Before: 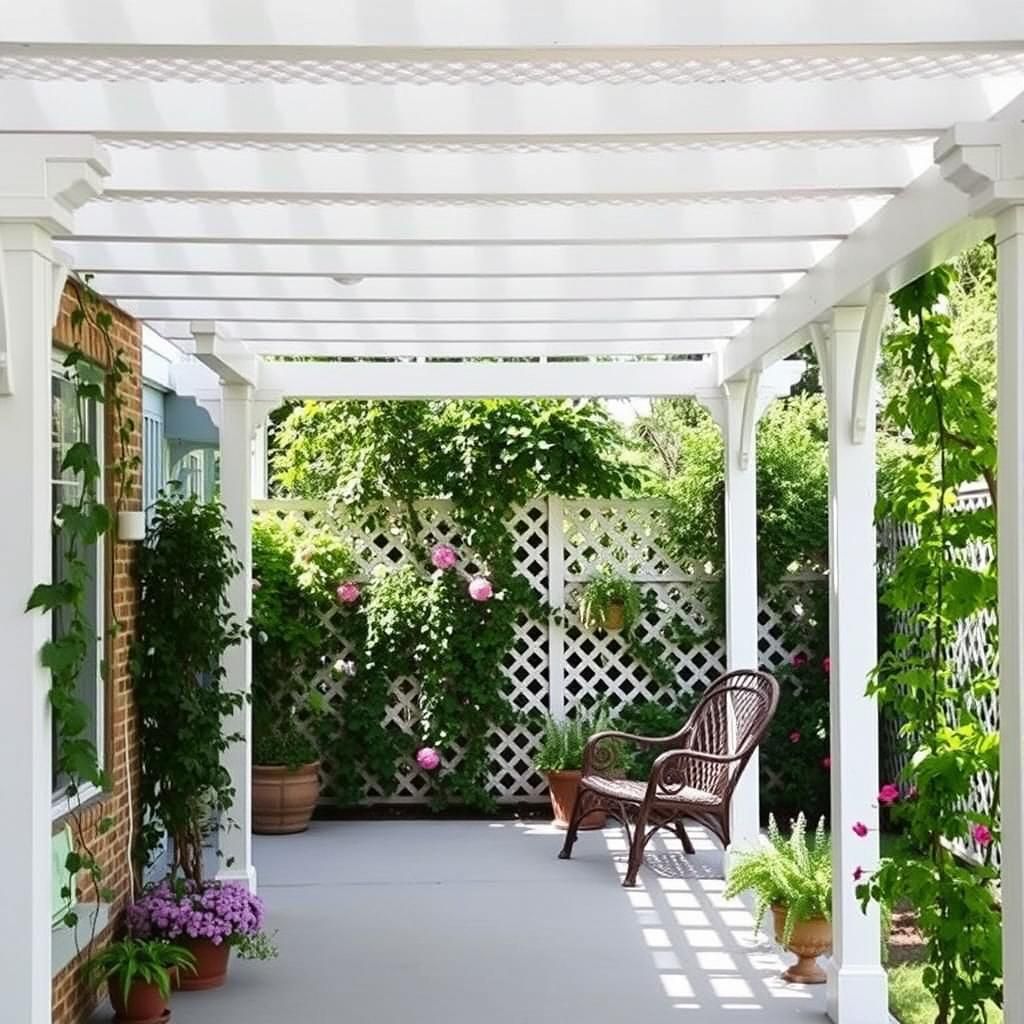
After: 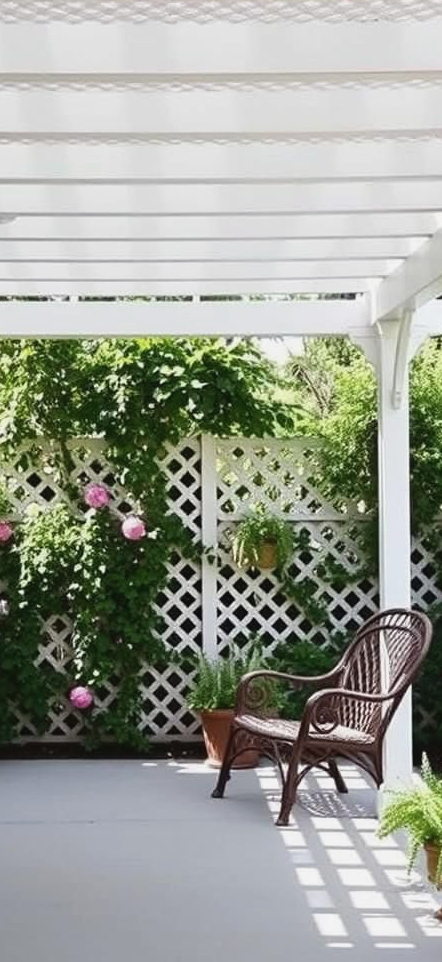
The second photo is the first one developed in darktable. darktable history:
crop: left 33.912%, top 6.004%, right 22.851%
contrast brightness saturation: contrast -0.069, brightness -0.037, saturation -0.113
